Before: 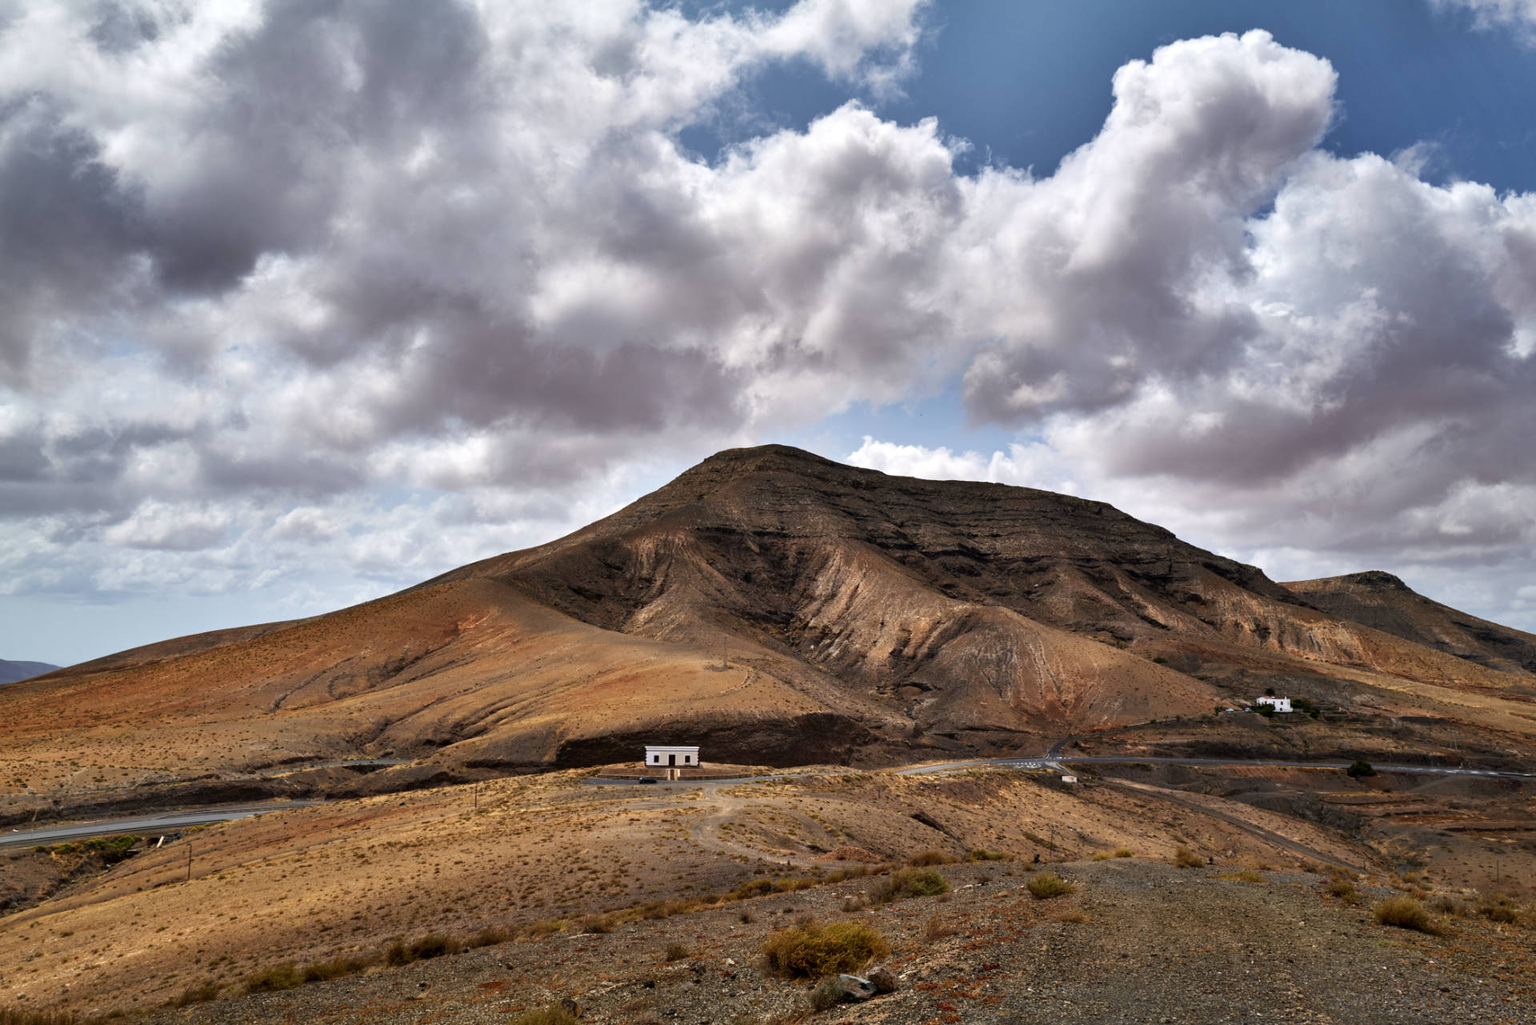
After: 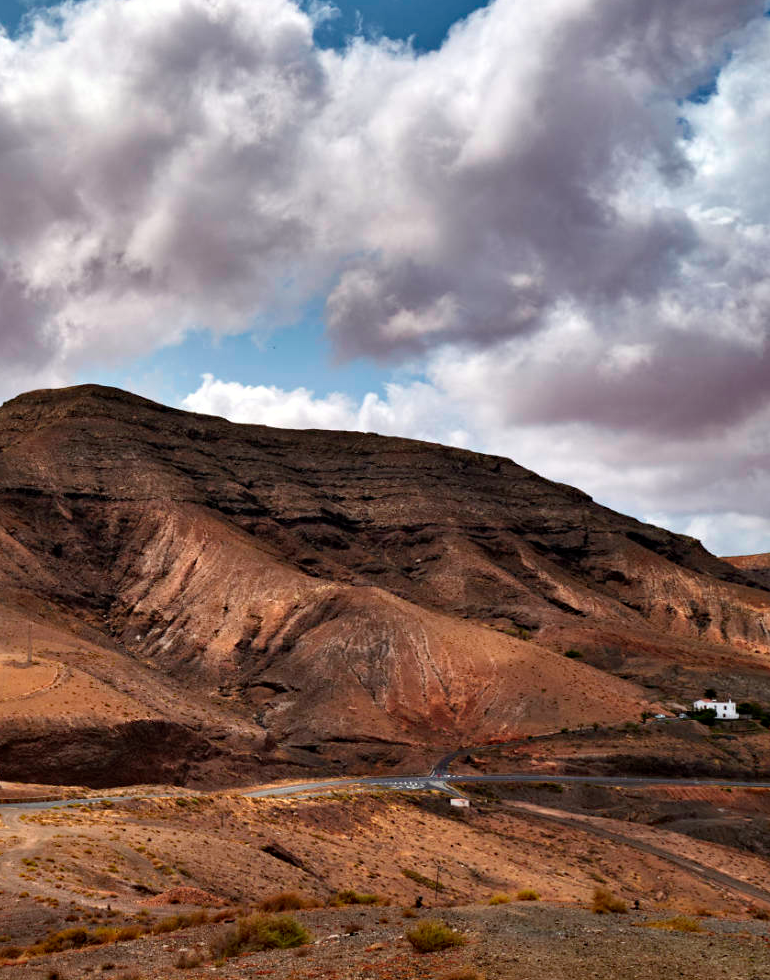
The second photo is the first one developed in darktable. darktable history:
haze removal: compatibility mode true, adaptive false
color calibration: output R [0.946, 0.065, -0.013, 0], output G [-0.246, 1.264, -0.017, 0], output B [0.046, -0.098, 1.05, 0], illuminant custom, x 0.344, y 0.359, temperature 5045.54 K
crop: left 45.721%, top 13.393%, right 14.118%, bottom 10.01%
